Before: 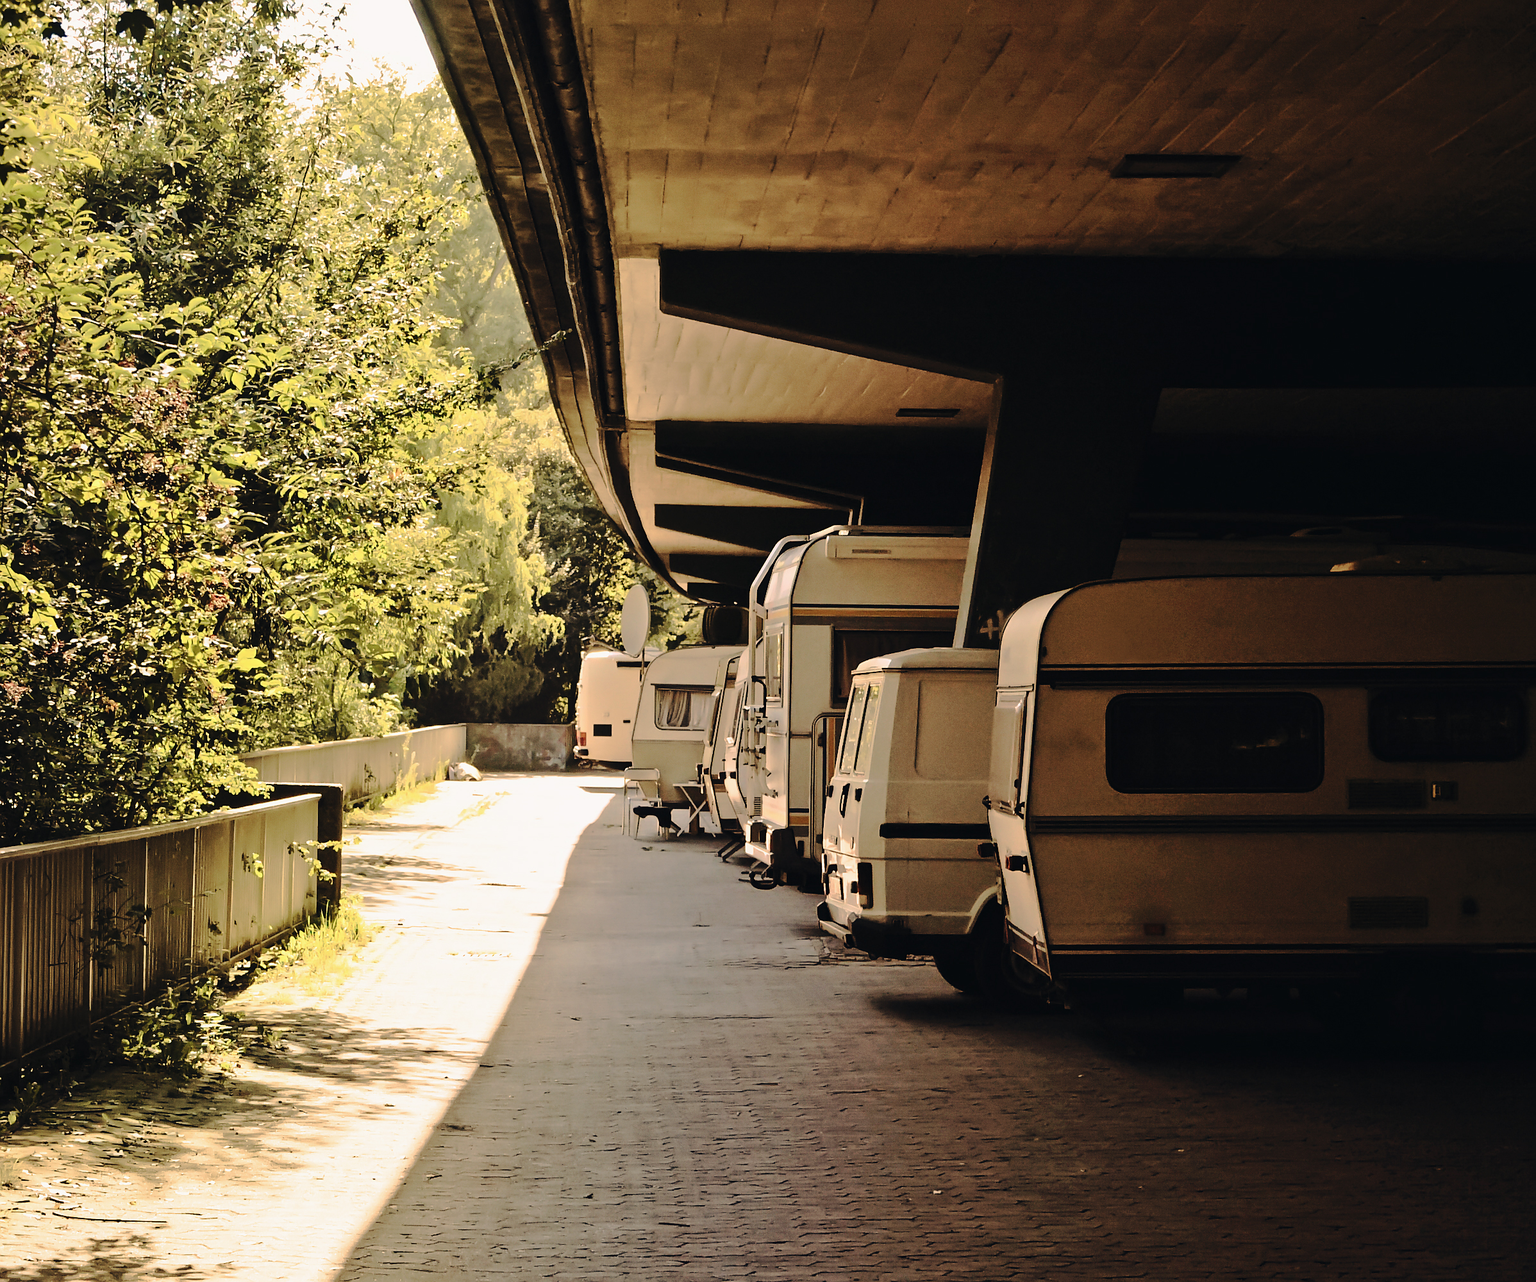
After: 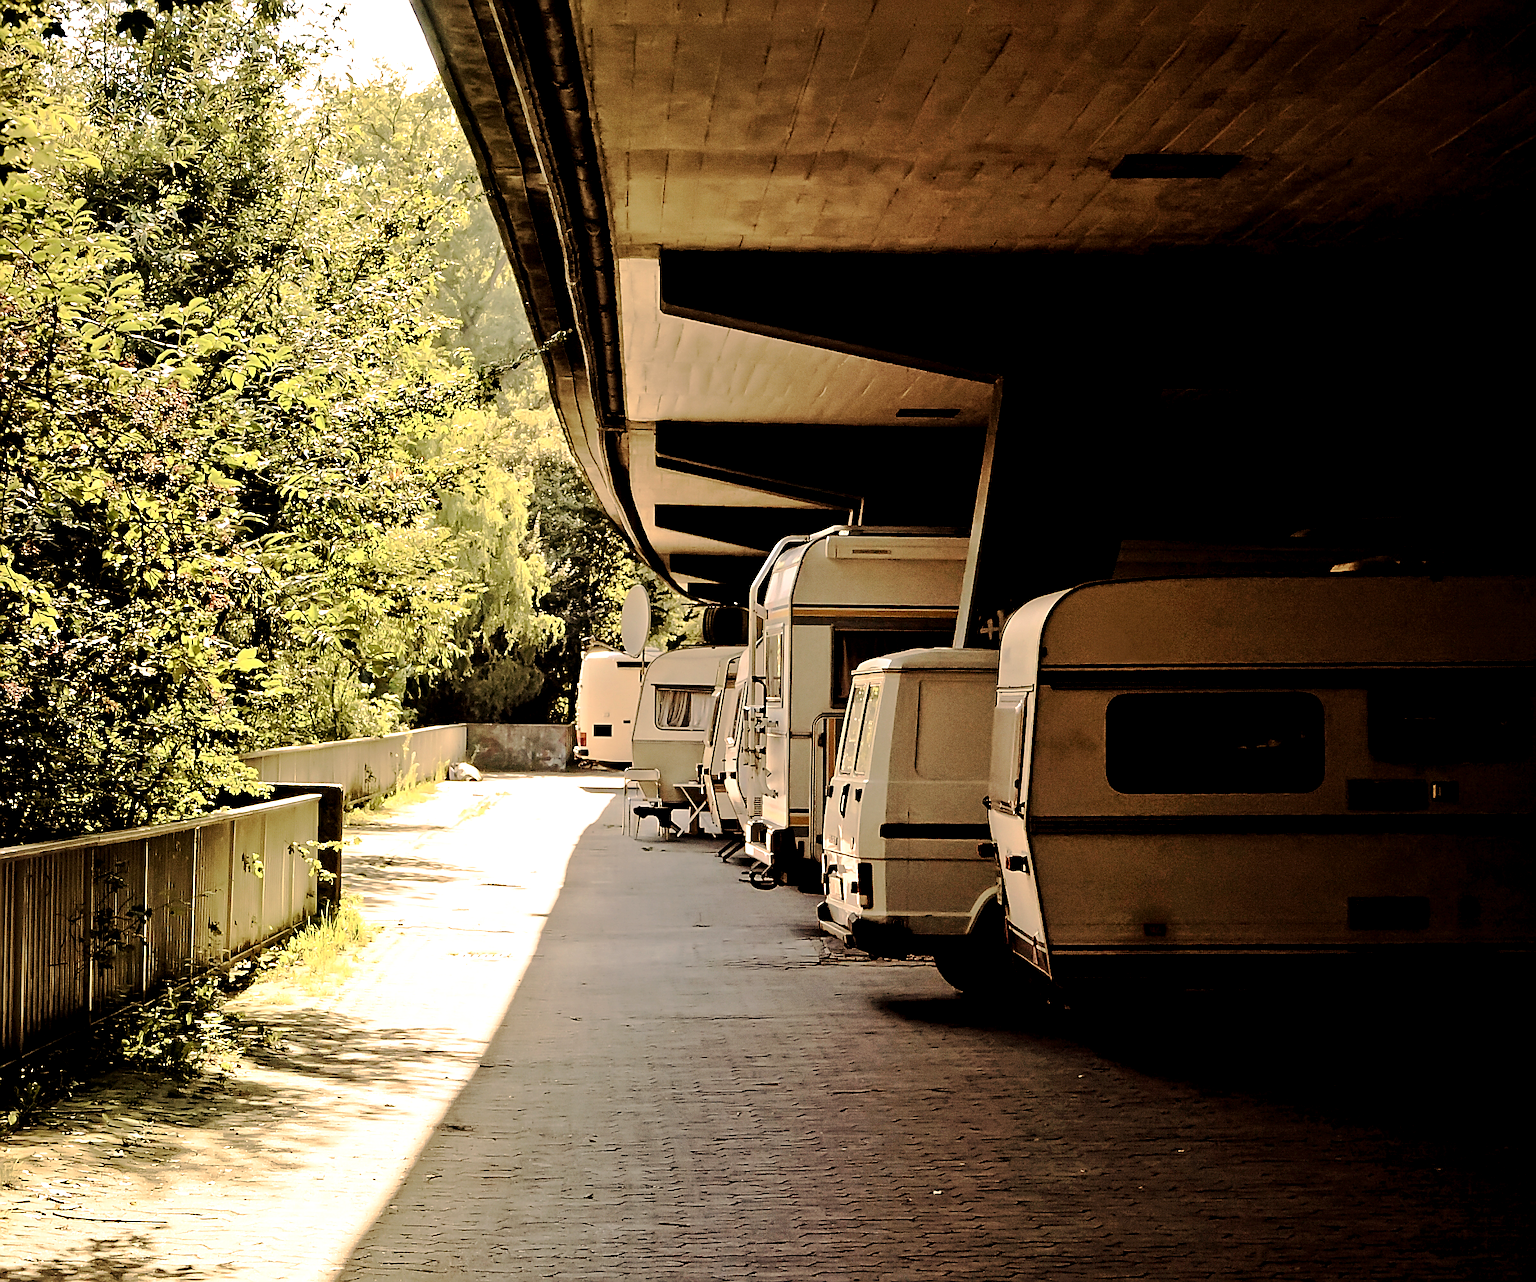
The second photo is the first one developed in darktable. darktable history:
sharpen: on, module defaults
local contrast: highlights 104%, shadows 102%, detail 119%, midtone range 0.2
exposure: black level correction 0.007, exposure 0.159 EV, compensate highlight preservation false
